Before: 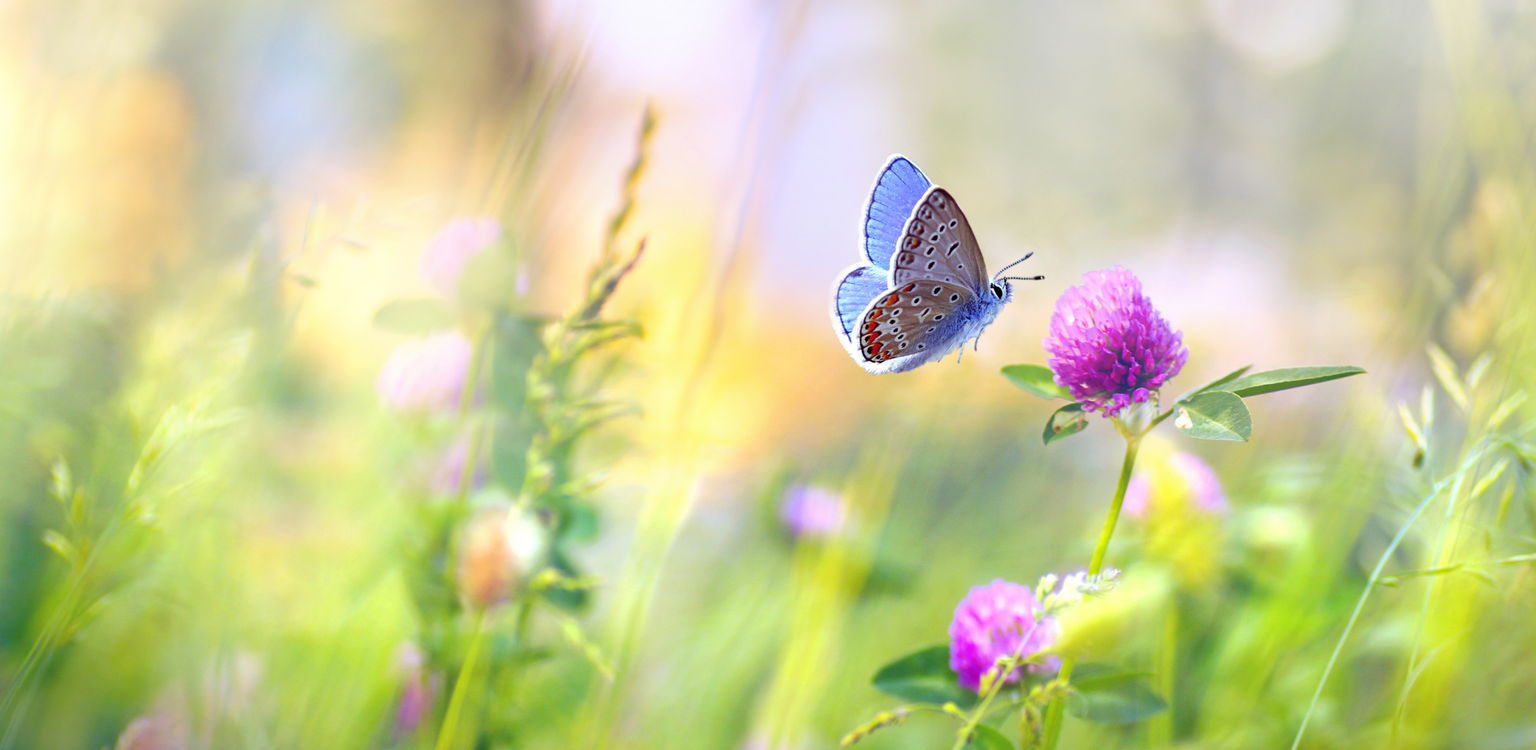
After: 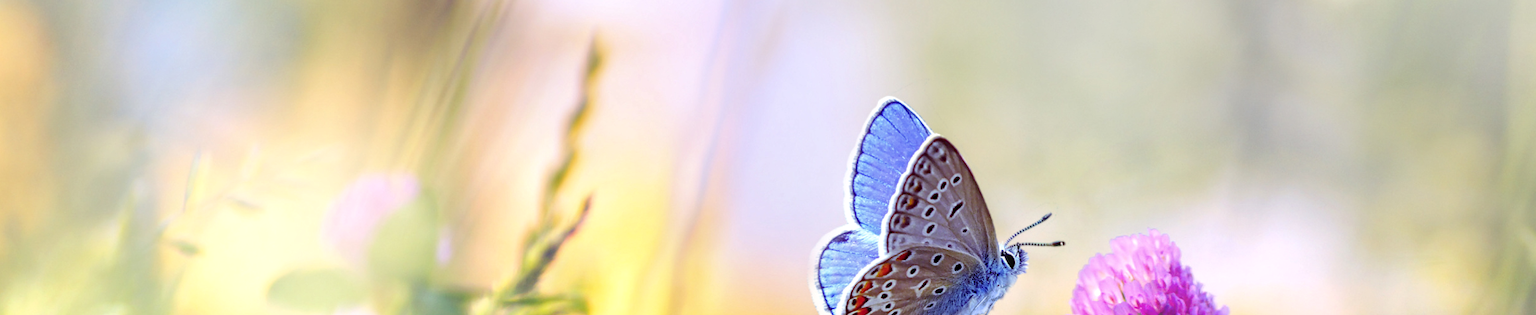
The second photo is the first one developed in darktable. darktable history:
crop and rotate: left 9.713%, top 9.705%, right 6.129%, bottom 54.822%
local contrast: on, module defaults
